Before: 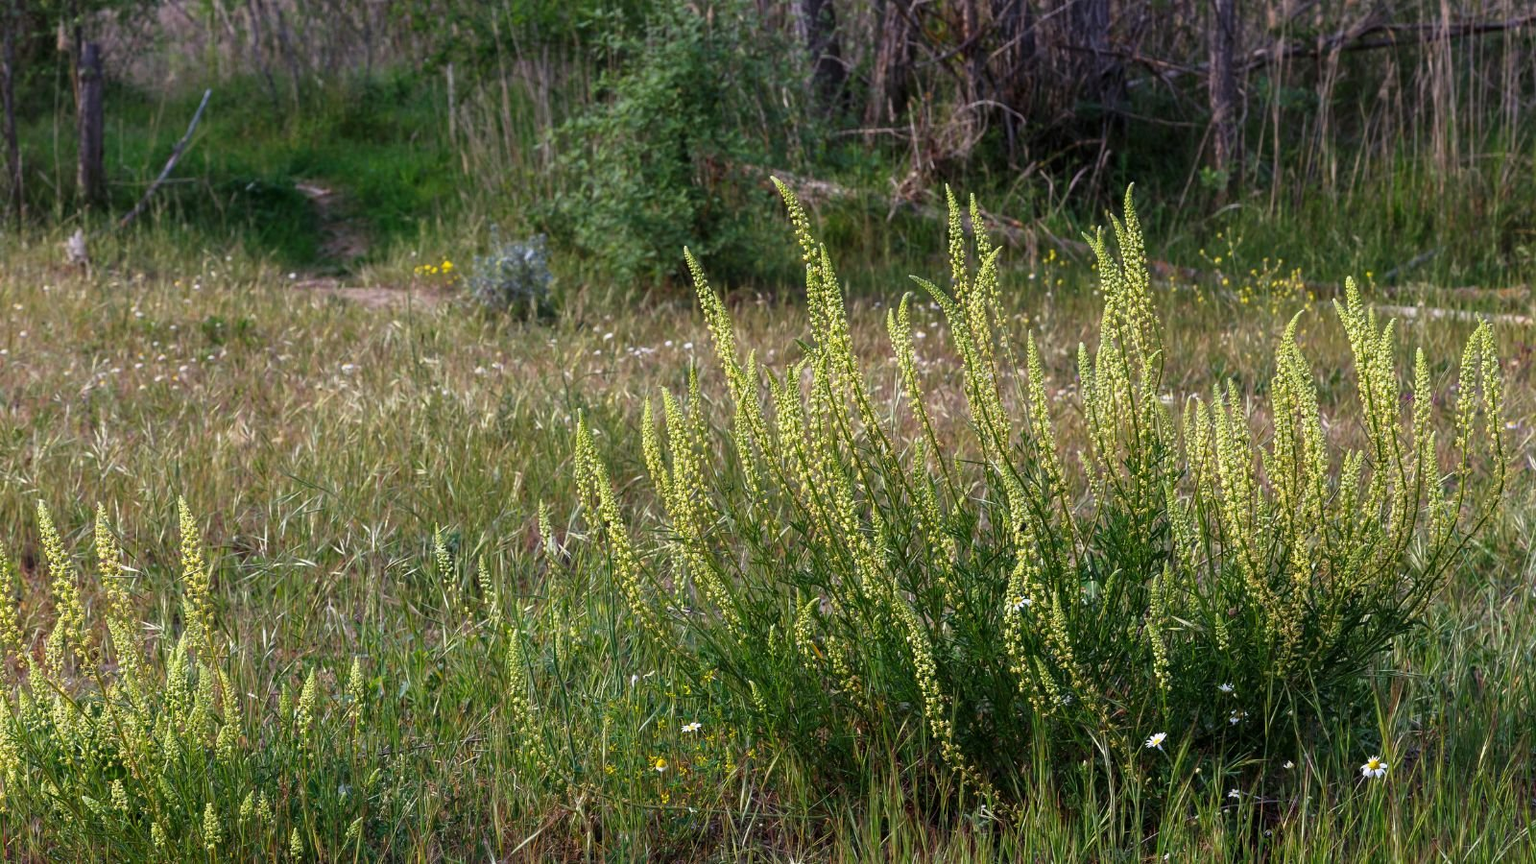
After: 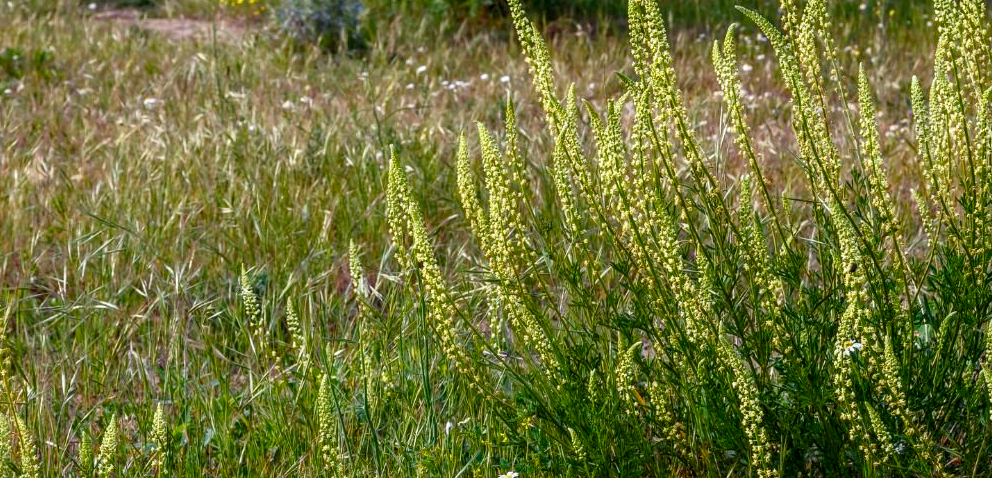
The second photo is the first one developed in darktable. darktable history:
crop: left 13.312%, top 31.28%, right 24.627%, bottom 15.582%
local contrast: on, module defaults
color balance rgb: perceptual saturation grading › global saturation 20%, perceptual saturation grading › highlights -25%, perceptual saturation grading › shadows 50%
